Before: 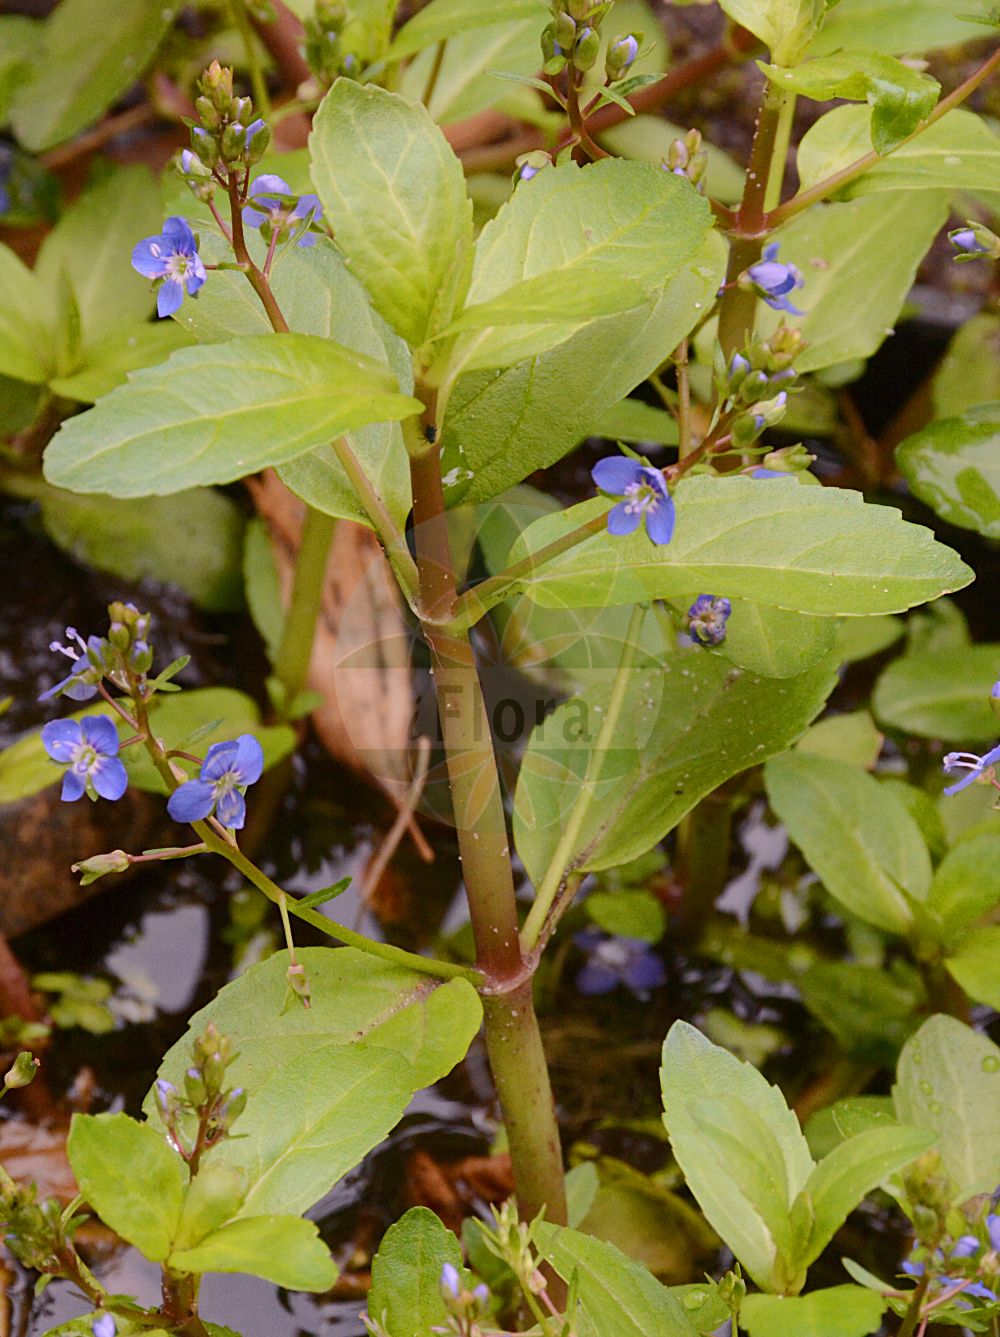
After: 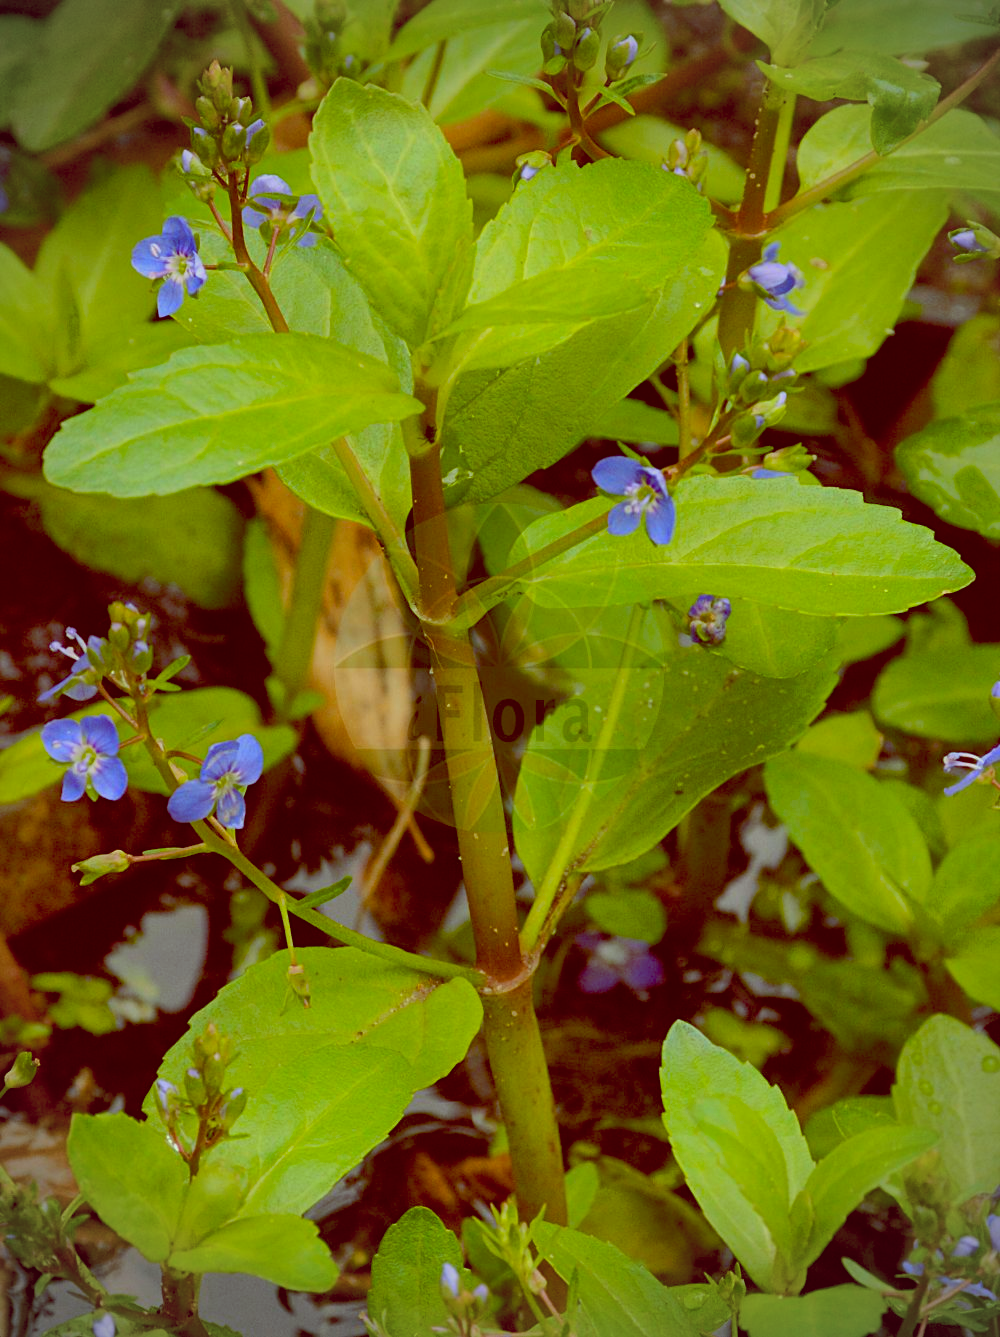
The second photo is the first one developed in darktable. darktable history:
shadows and highlights: on, module defaults
color balance rgb: perceptual saturation grading › global saturation 25%, global vibrance 20%
color balance: lift [1, 1.015, 0.987, 0.985], gamma [1, 0.959, 1.042, 0.958], gain [0.927, 0.938, 1.072, 0.928], contrast 1.5%
vignetting: on, module defaults
